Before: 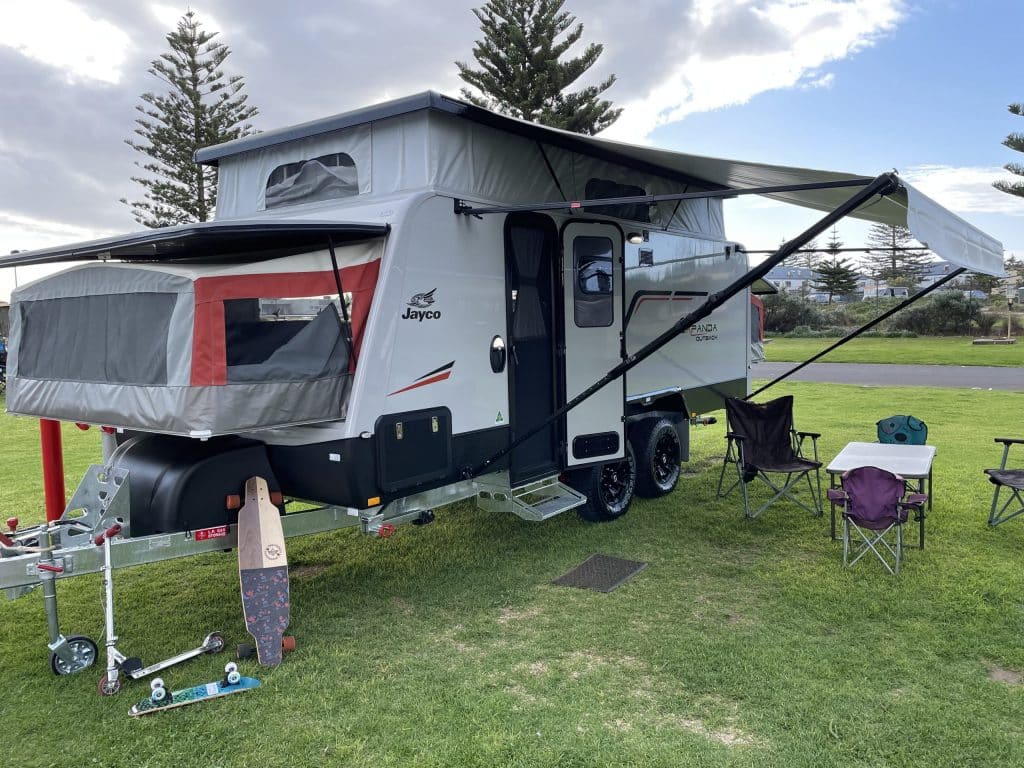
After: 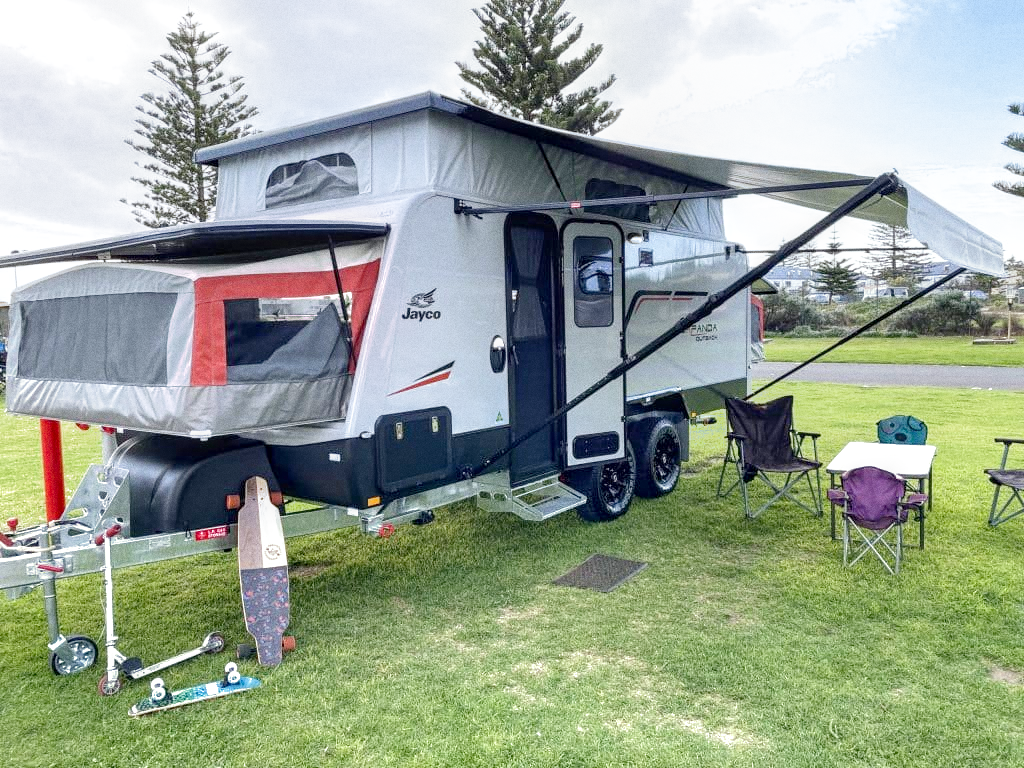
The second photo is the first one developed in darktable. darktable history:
grain: coarseness 0.09 ISO
local contrast: on, module defaults
filmic rgb: black relative exposure -16 EV, threshold -0.33 EV, transition 3.19 EV, structure ↔ texture 100%, target black luminance 0%, hardness 7.57, latitude 72.96%, contrast 0.908, highlights saturation mix 10%, shadows ↔ highlights balance -0.38%, add noise in highlights 0, preserve chrominance no, color science v4 (2020), iterations of high-quality reconstruction 10, enable highlight reconstruction true
exposure: black level correction 0, exposure 1.2 EV, compensate highlight preservation false
